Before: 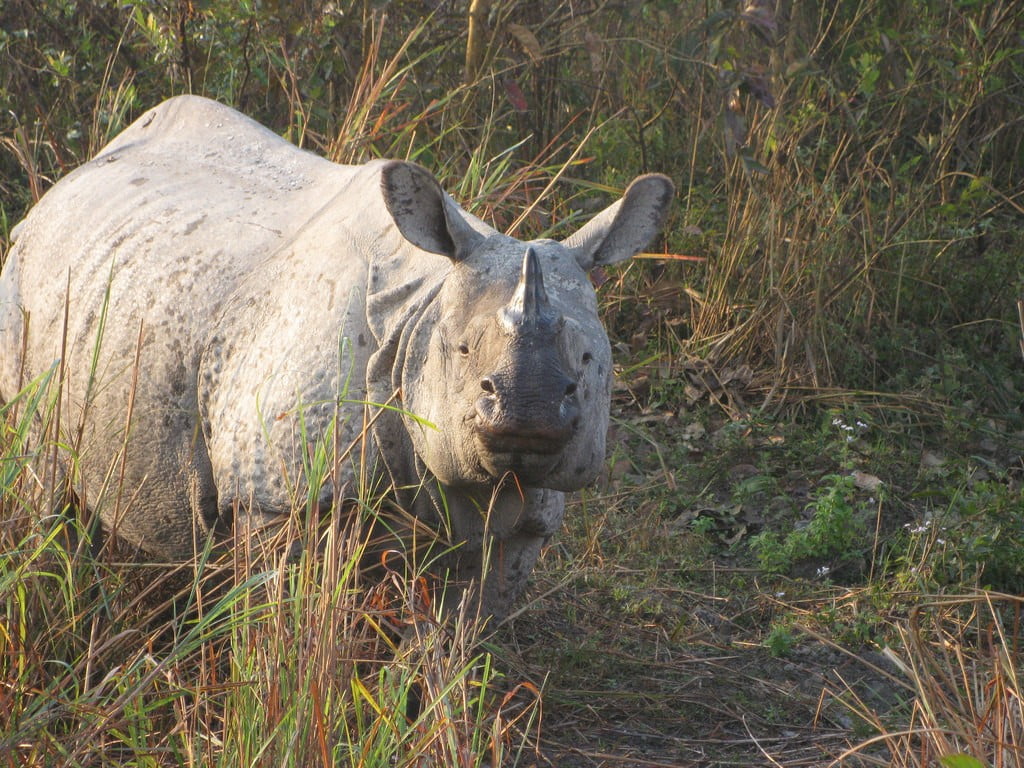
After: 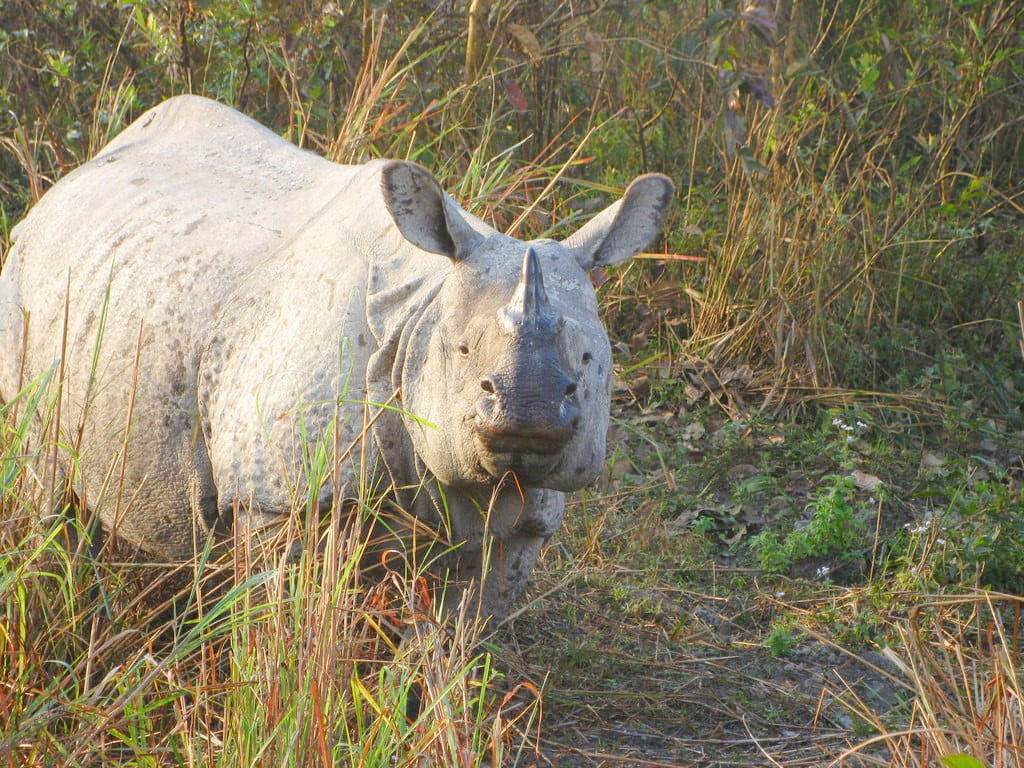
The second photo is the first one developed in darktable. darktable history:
tone curve: curves: ch0 [(0, 0) (0.003, 0.004) (0.011, 0.015) (0.025, 0.033) (0.044, 0.059) (0.069, 0.092) (0.1, 0.132) (0.136, 0.18) (0.177, 0.235) (0.224, 0.297) (0.277, 0.366) (0.335, 0.44) (0.399, 0.52) (0.468, 0.594) (0.543, 0.661) (0.623, 0.727) (0.709, 0.79) (0.801, 0.86) (0.898, 0.928) (1, 1)], preserve colors none
color look up table: target L [64.97, 46.35, 33.2, 100, 80.68, 72.92, 63.12, 57.65, 51.81, 42.94, 45.47, 38.37, 26.65, 71.02, 58.89, 50.52, 49.2, 35.4, 24.54, 24.98, 63.44, 48.11, 42.58, 27, 0 ×25], target a [-24.6, -38.53, -10.8, -0.001, 0.177, 3.198, 21.29, 21.46, 43.2, -0.174, 54.79, 56.38, 15.88, -0.286, -0.182, 8.698, 54.64, 11.02, 26.46, 21.97, -29.77, -20.03, -2.396, -0.413, 0 ×25], target b [61.2, 37.51, 26.99, 0.009, 1.384, 77.1, 65.37, 18.25, 51.87, 0.146, 16.42, 28.52, 19.18, -1.17, -1.402, -33.1, -16.44, -66, -21.38, -69.74, -6.836, -45.04, -35.67, -1.009, 0 ×25], num patches 24
